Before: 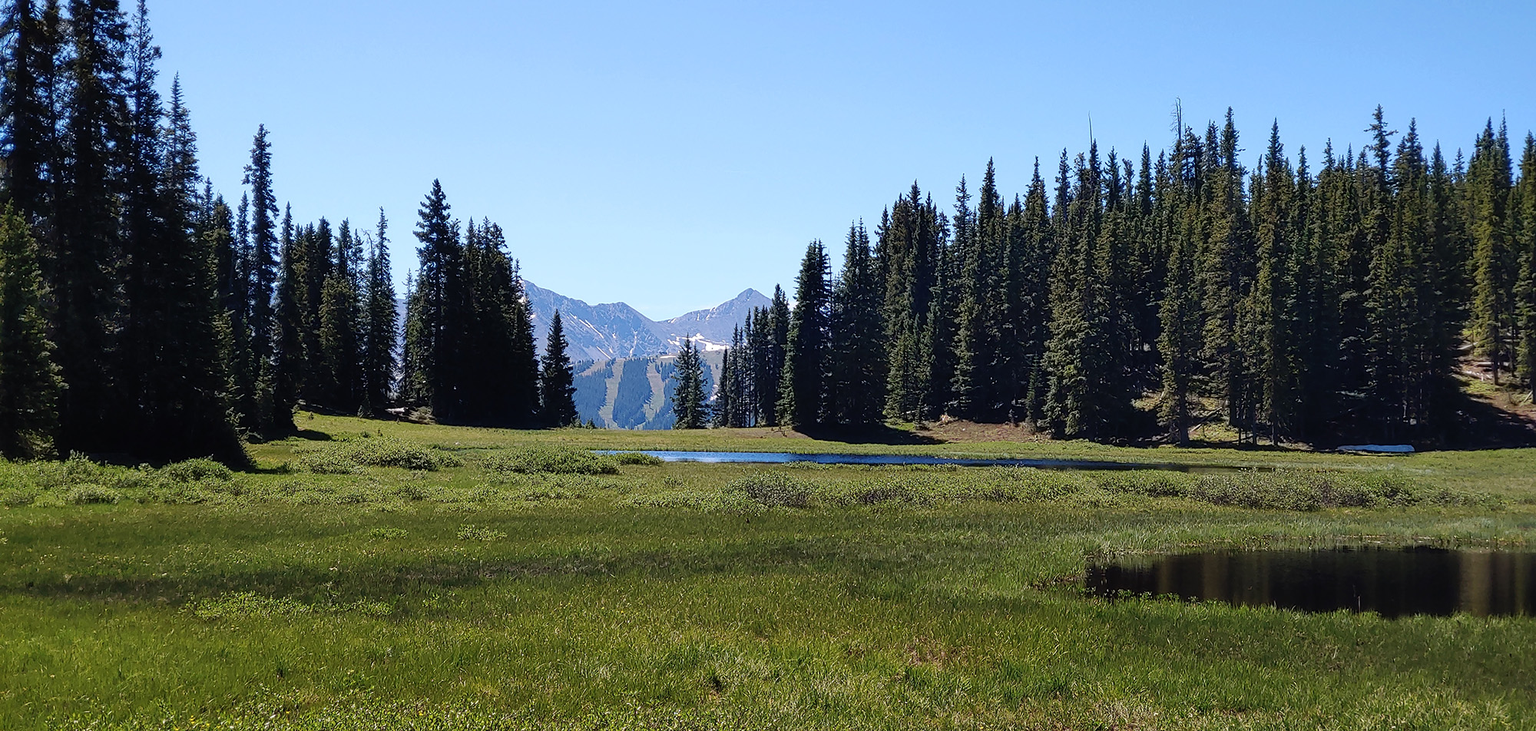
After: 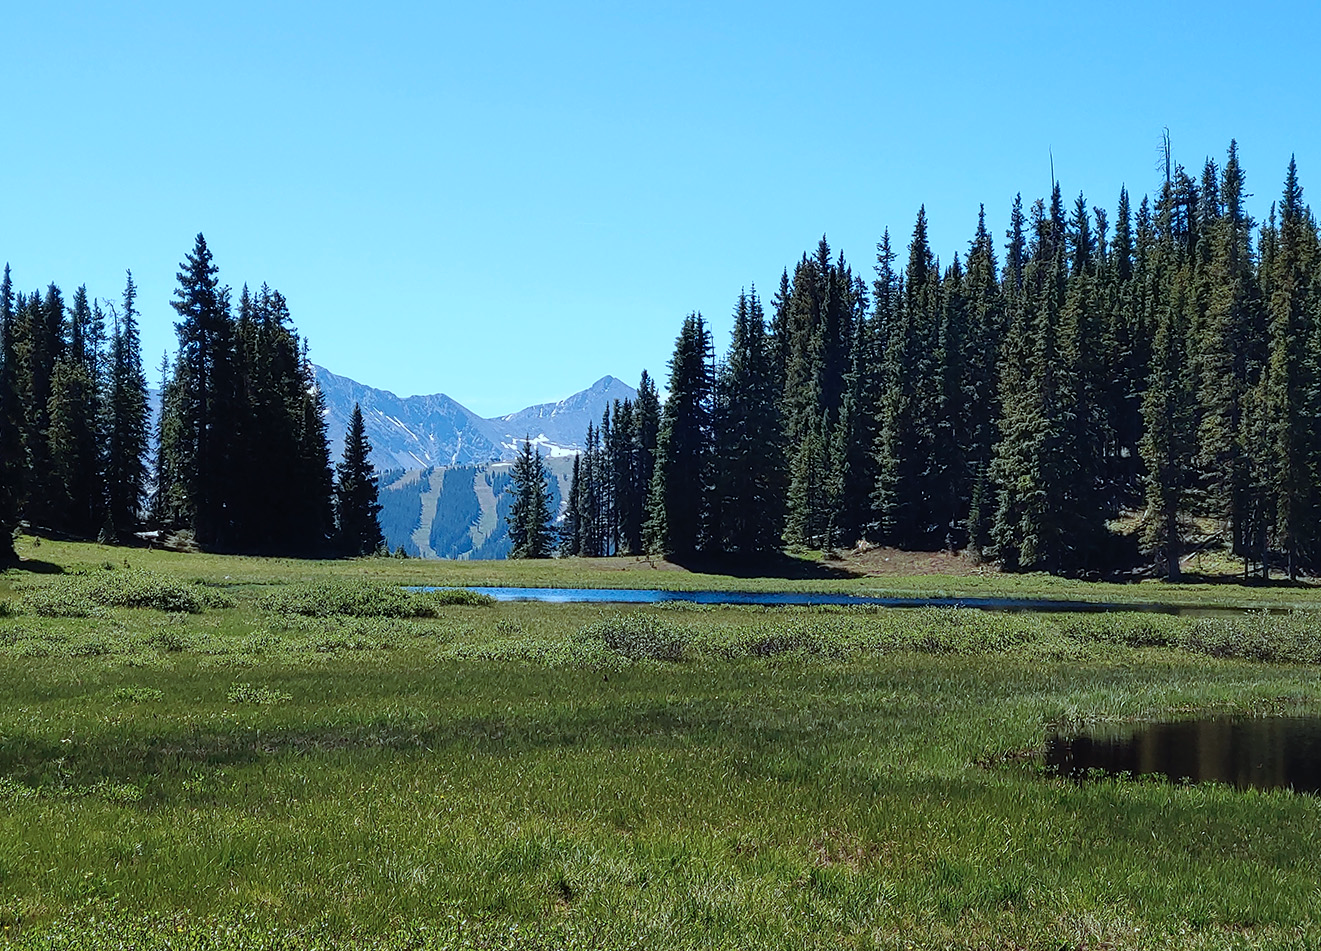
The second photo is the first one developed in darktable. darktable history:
crop and rotate: left 18.442%, right 15.508%
color correction: highlights a* -10.04, highlights b* -10.37
